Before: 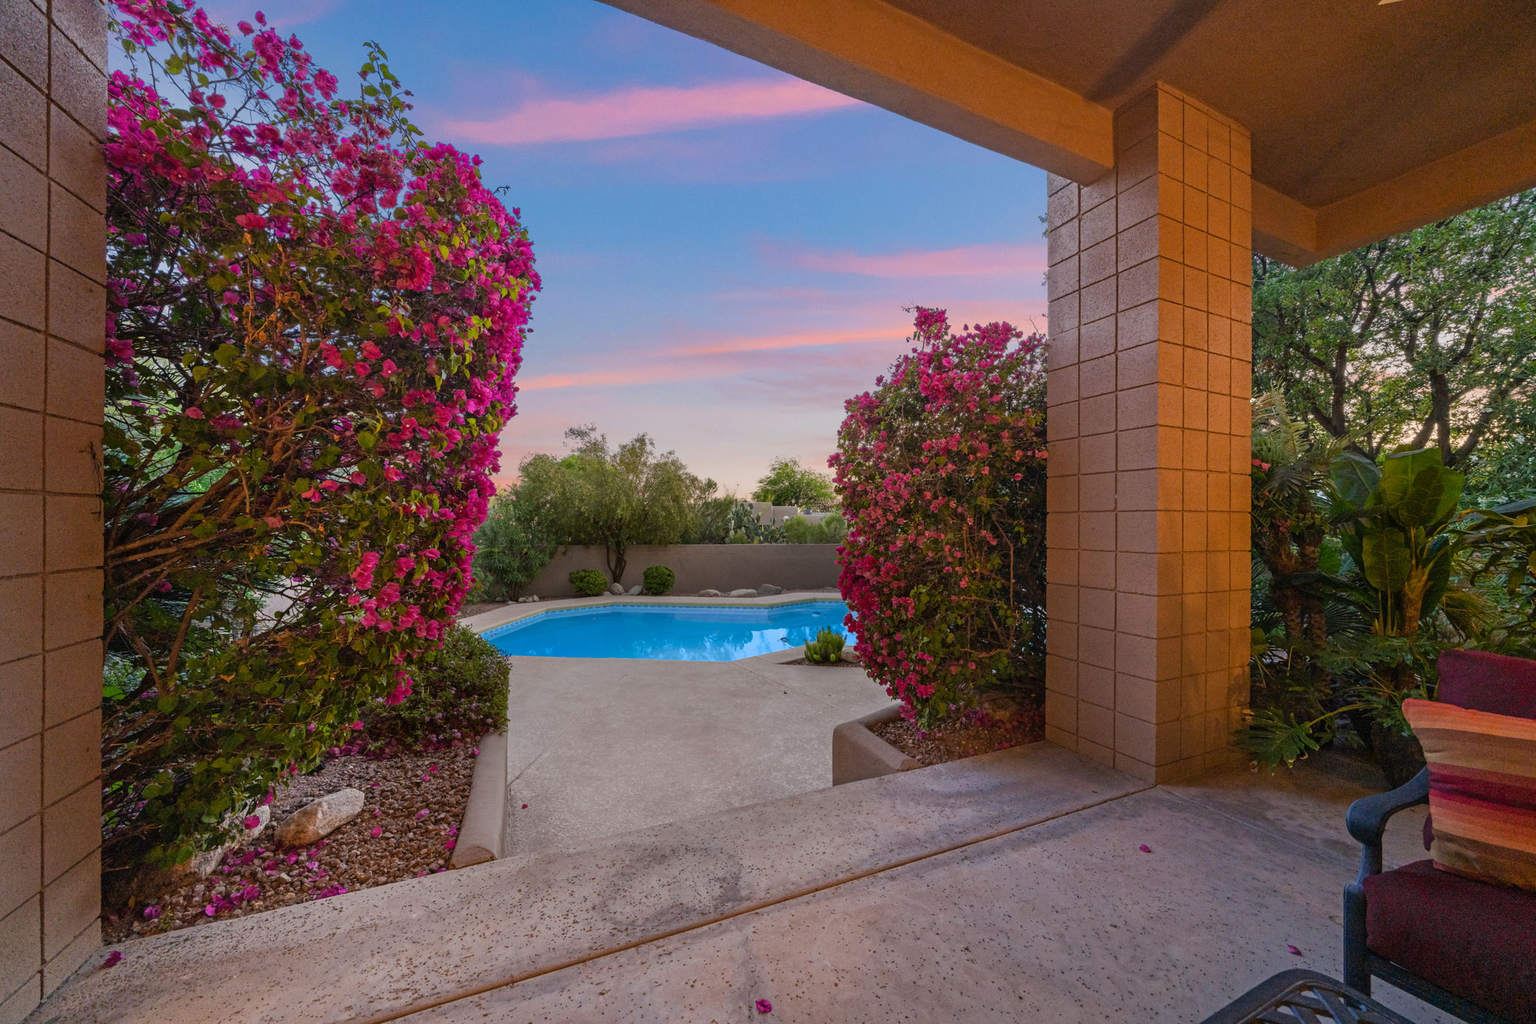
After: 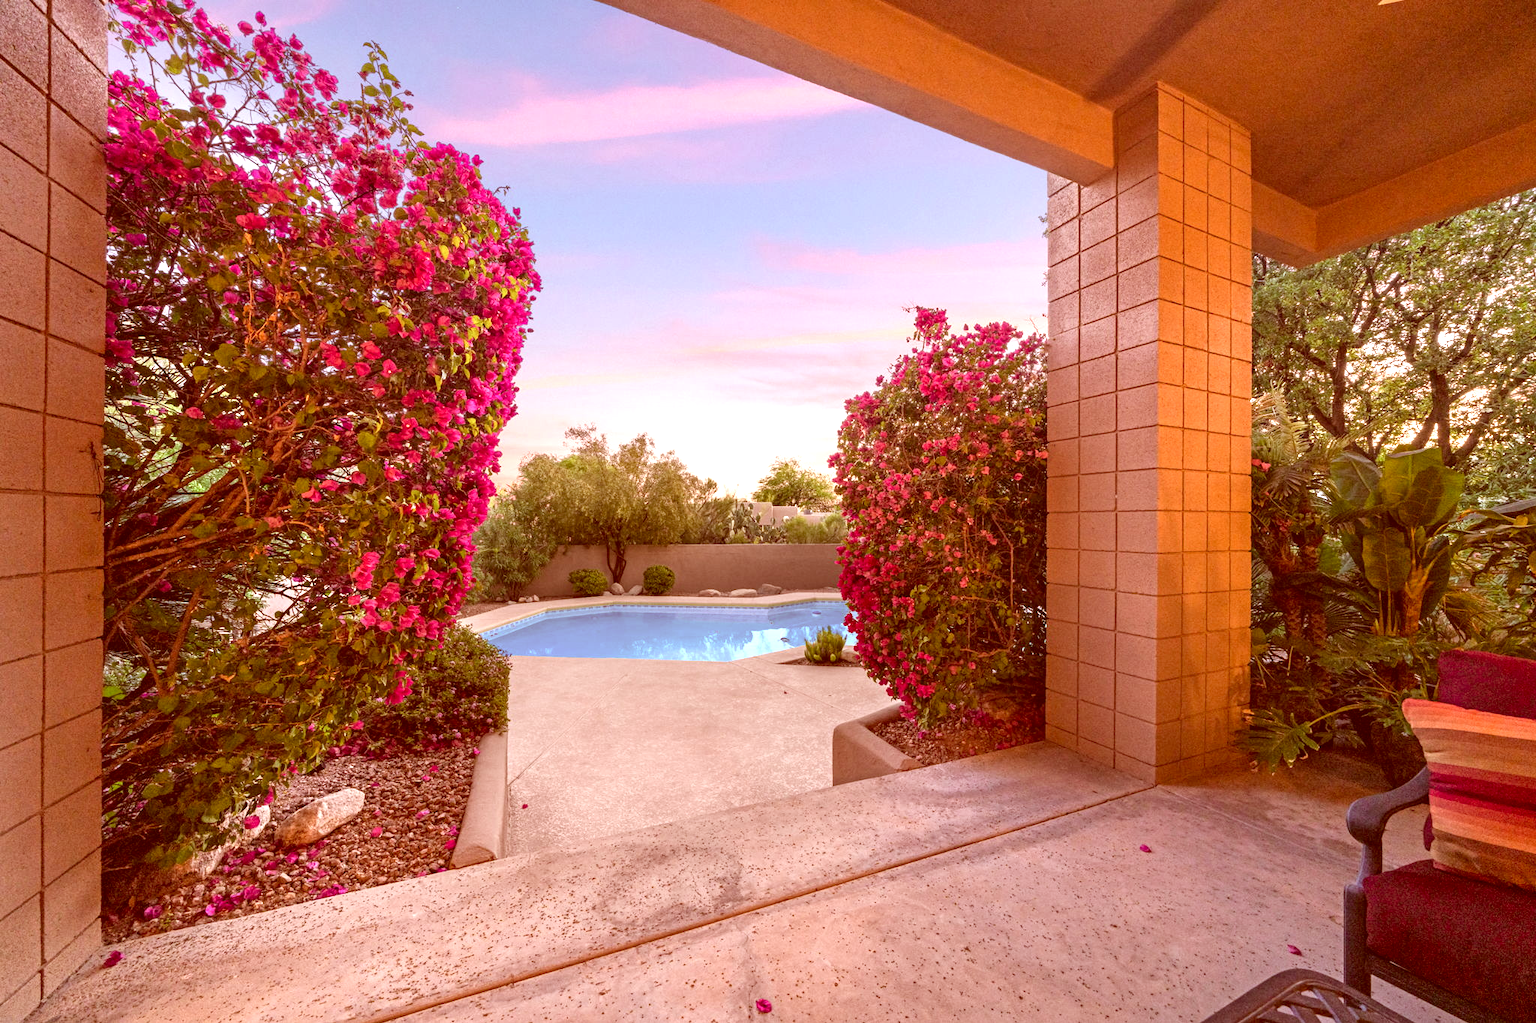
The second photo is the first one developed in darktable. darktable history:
color correction: highlights a* 9.51, highlights b* 9.01, shadows a* 39.23, shadows b* 39.58, saturation 0.79
exposure: black level correction 0, exposure 1.2 EV, compensate exposure bias true, compensate highlight preservation false
